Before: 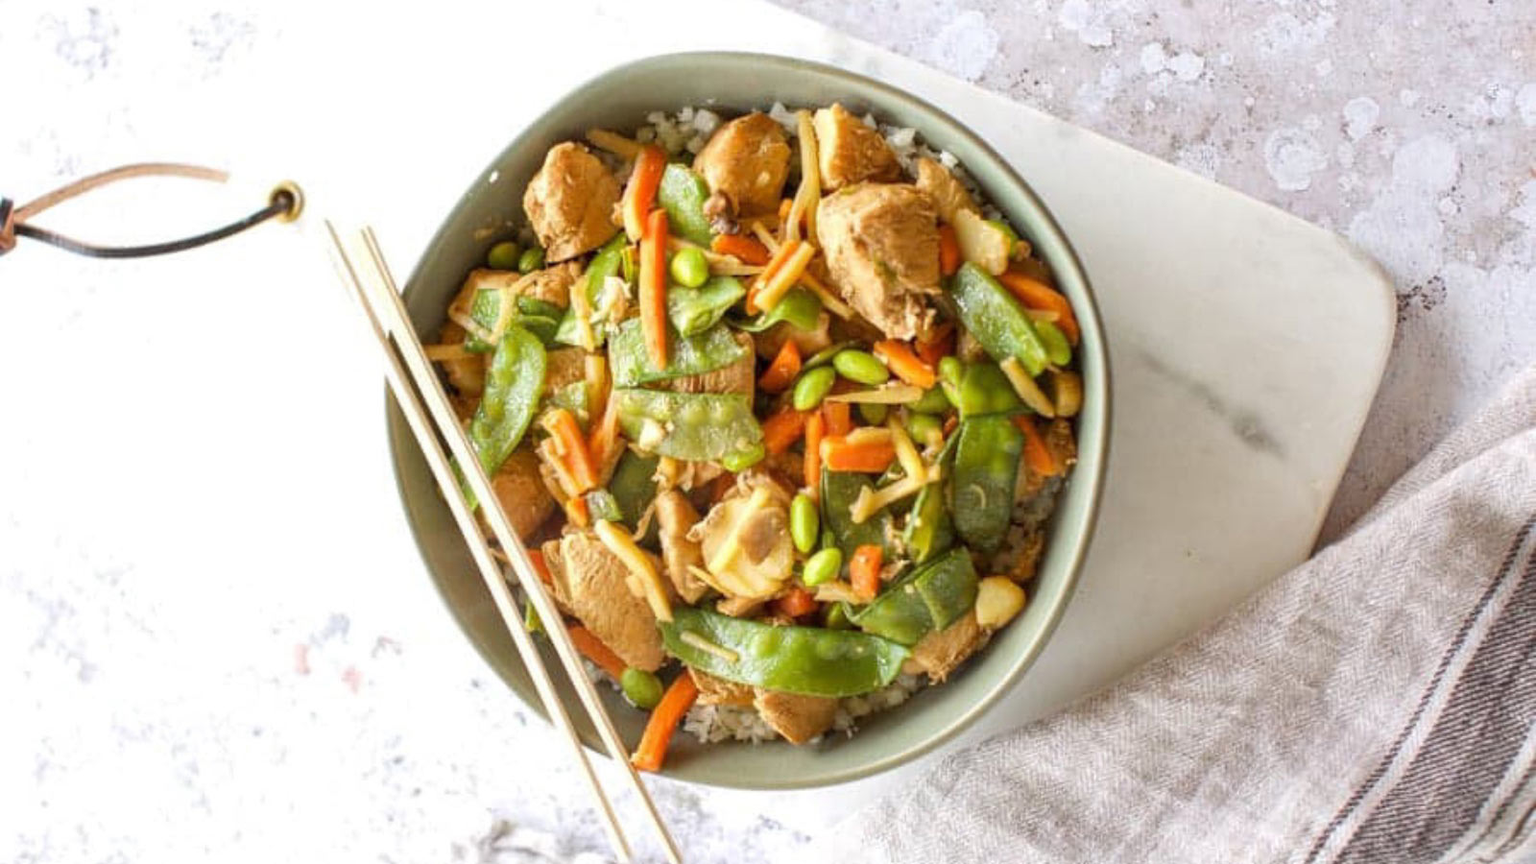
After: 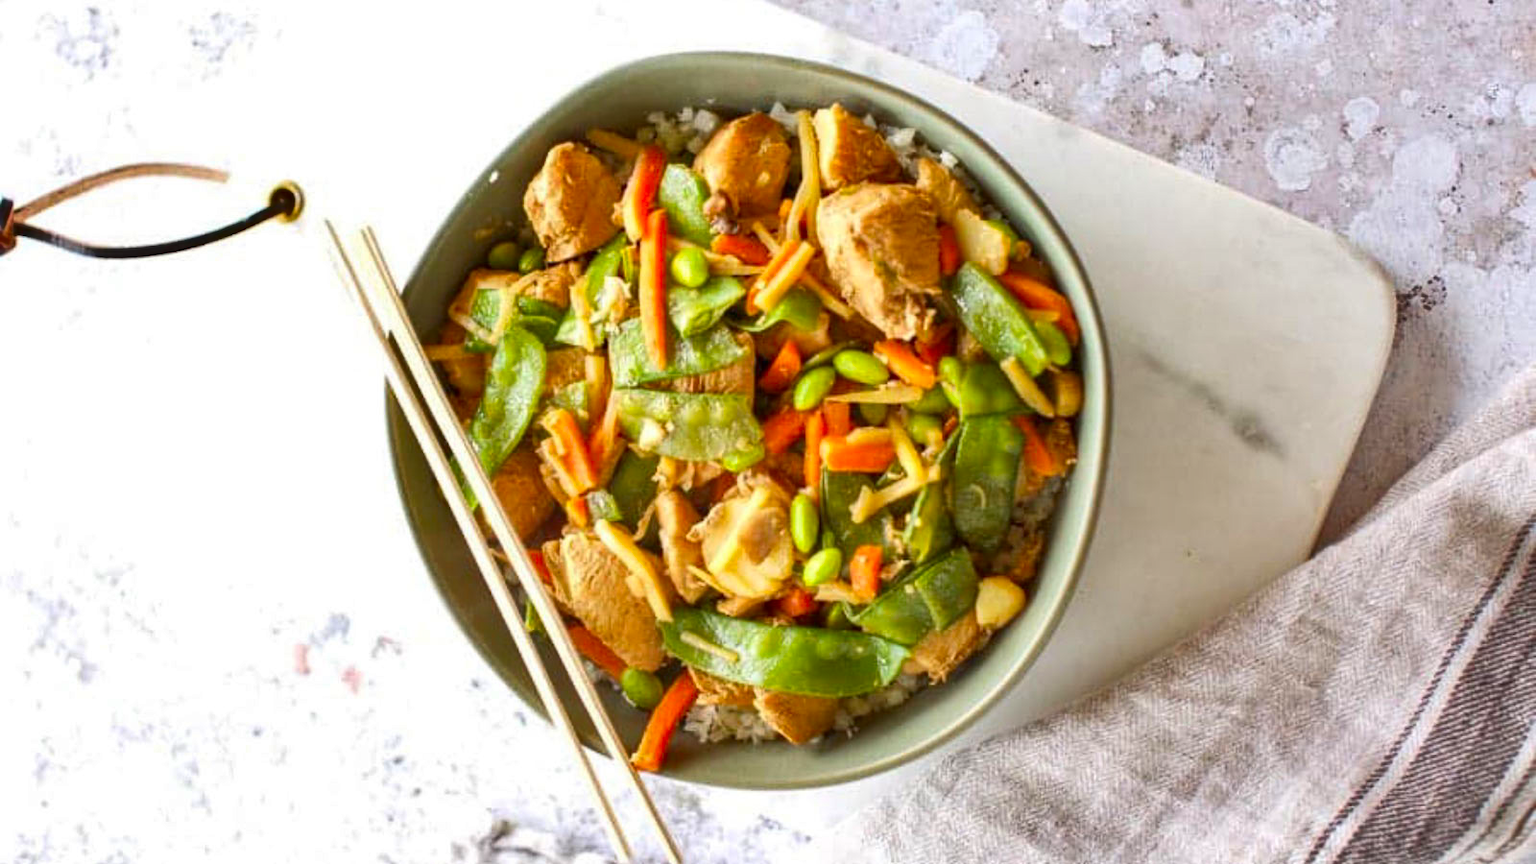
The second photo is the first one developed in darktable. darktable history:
contrast brightness saturation: contrast 0.09, saturation 0.28
shadows and highlights: shadows 32.83, highlights -47.7, soften with gaussian
